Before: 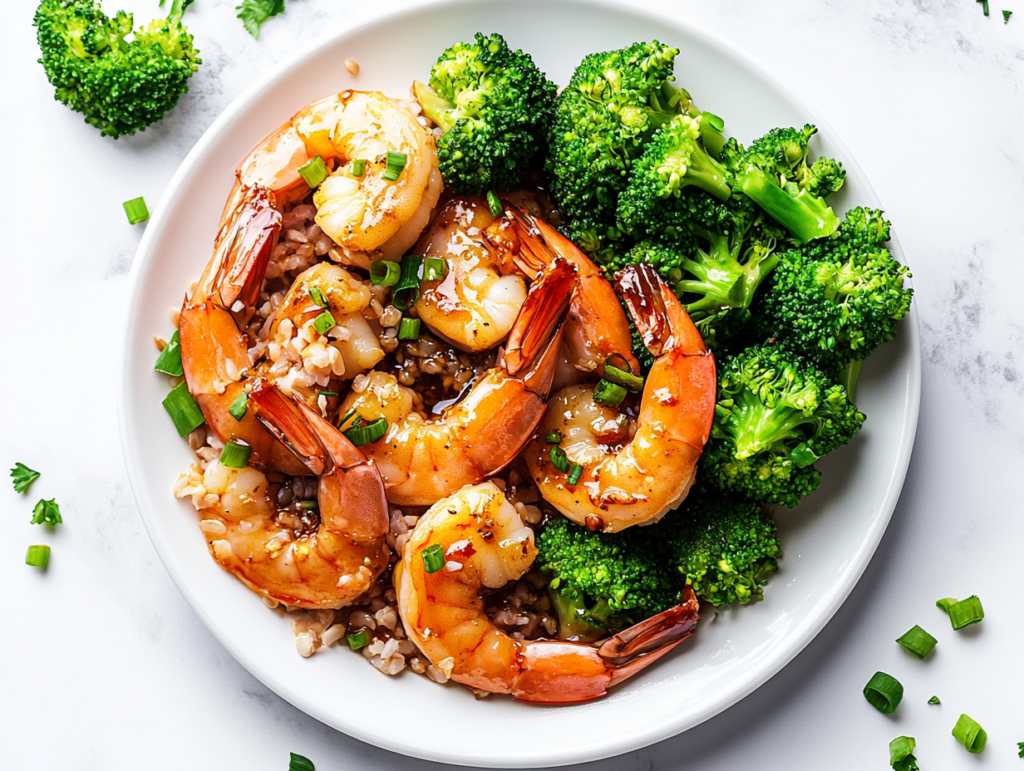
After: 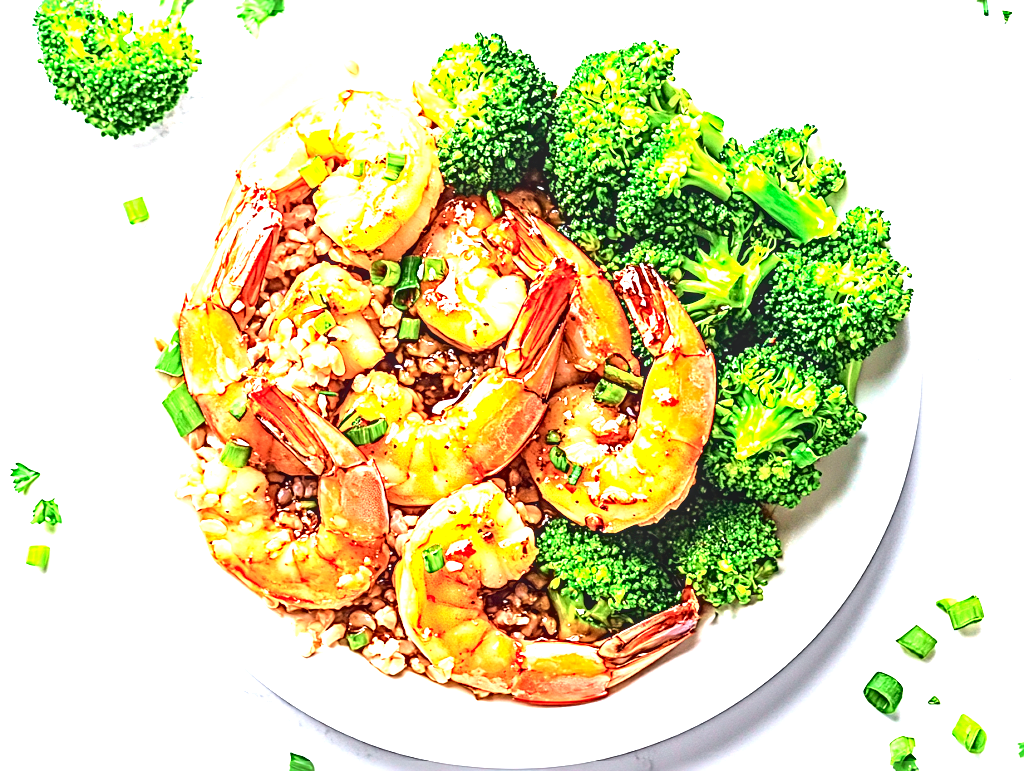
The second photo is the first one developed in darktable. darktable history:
tone curve: curves: ch0 [(0, 0) (0.051, 0.047) (0.102, 0.099) (0.228, 0.275) (0.432, 0.535) (0.695, 0.778) (0.908, 0.946) (1, 1)]; ch1 [(0, 0) (0.339, 0.298) (0.402, 0.363) (0.453, 0.421) (0.483, 0.469) (0.494, 0.493) (0.504, 0.501) (0.527, 0.538) (0.563, 0.595) (0.597, 0.632) (1, 1)]; ch2 [(0, 0) (0.48, 0.48) (0.504, 0.5) (0.539, 0.554) (0.59, 0.63) (0.642, 0.684) (0.824, 0.815) (1, 1)], color space Lab, independent channels, preserve colors none
local contrast: on, module defaults
sharpen: radius 3.728, amount 0.923
exposure: black level correction 0, exposure 2.151 EV, compensate highlight preservation false
